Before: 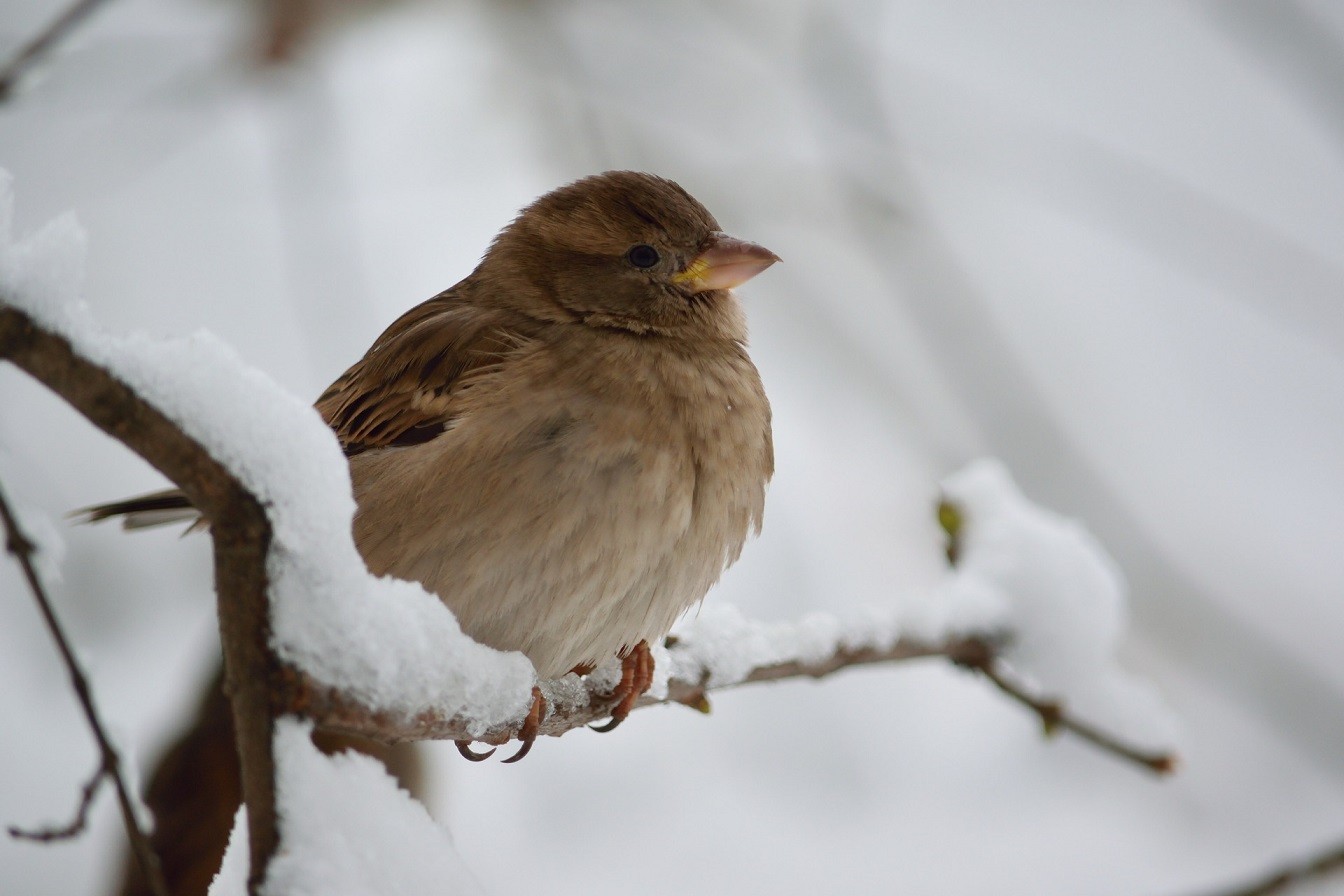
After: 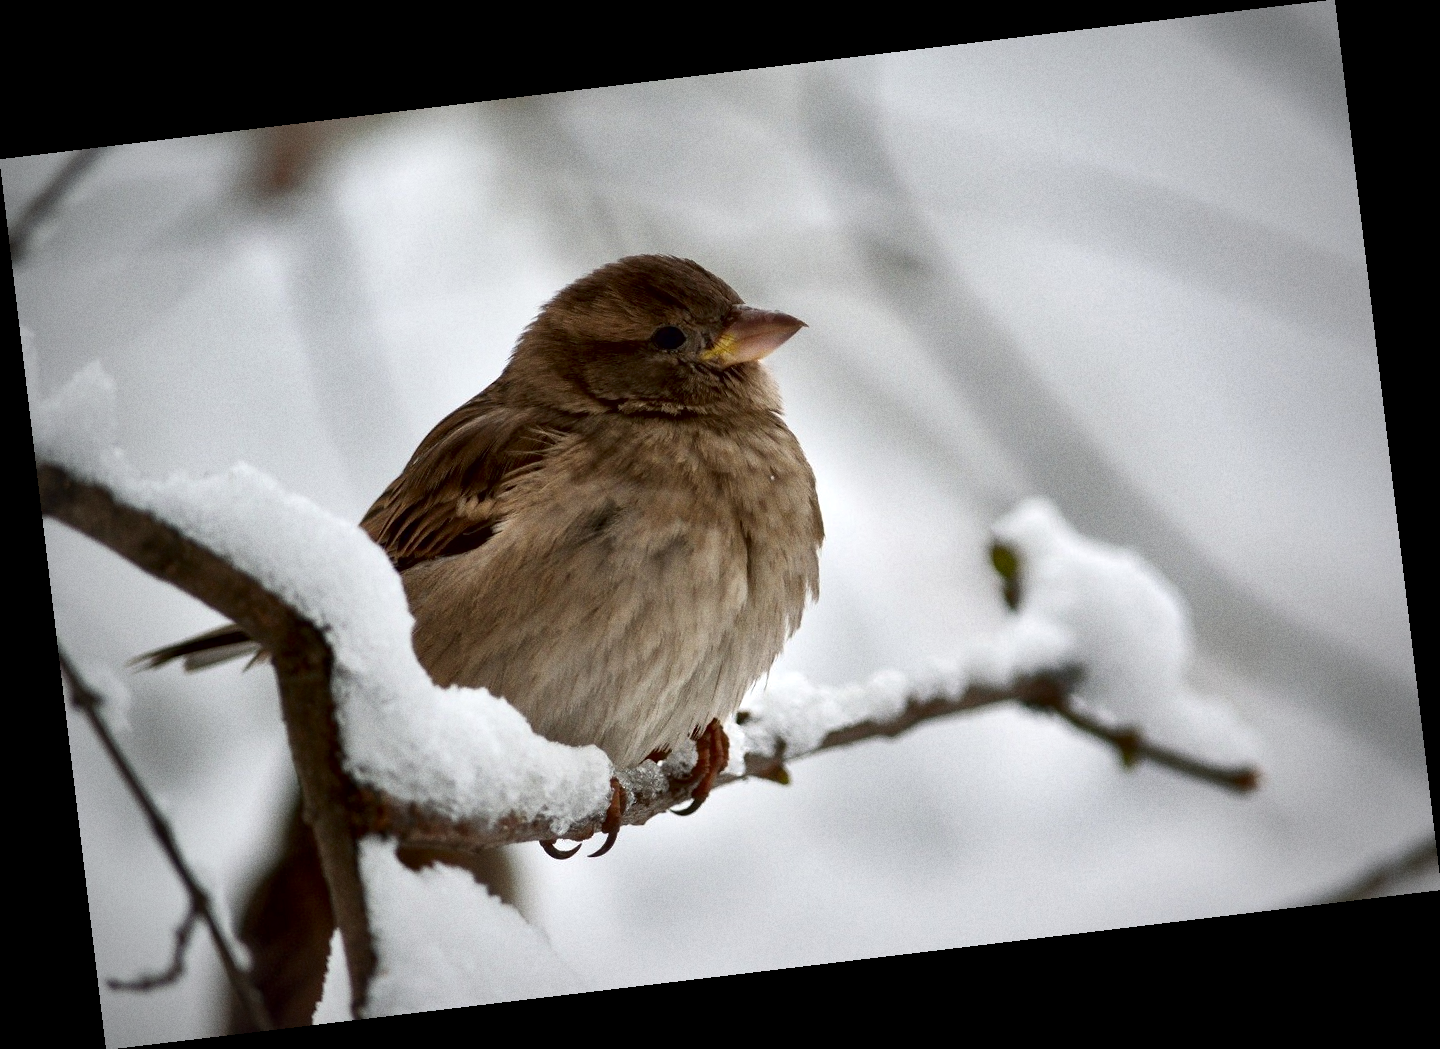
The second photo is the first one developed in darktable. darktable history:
grain: on, module defaults
rotate and perspective: rotation -6.83°, automatic cropping off
local contrast: mode bilateral grid, contrast 44, coarseness 69, detail 214%, midtone range 0.2
vignetting: fall-off start 71.74%
white balance: emerald 1
